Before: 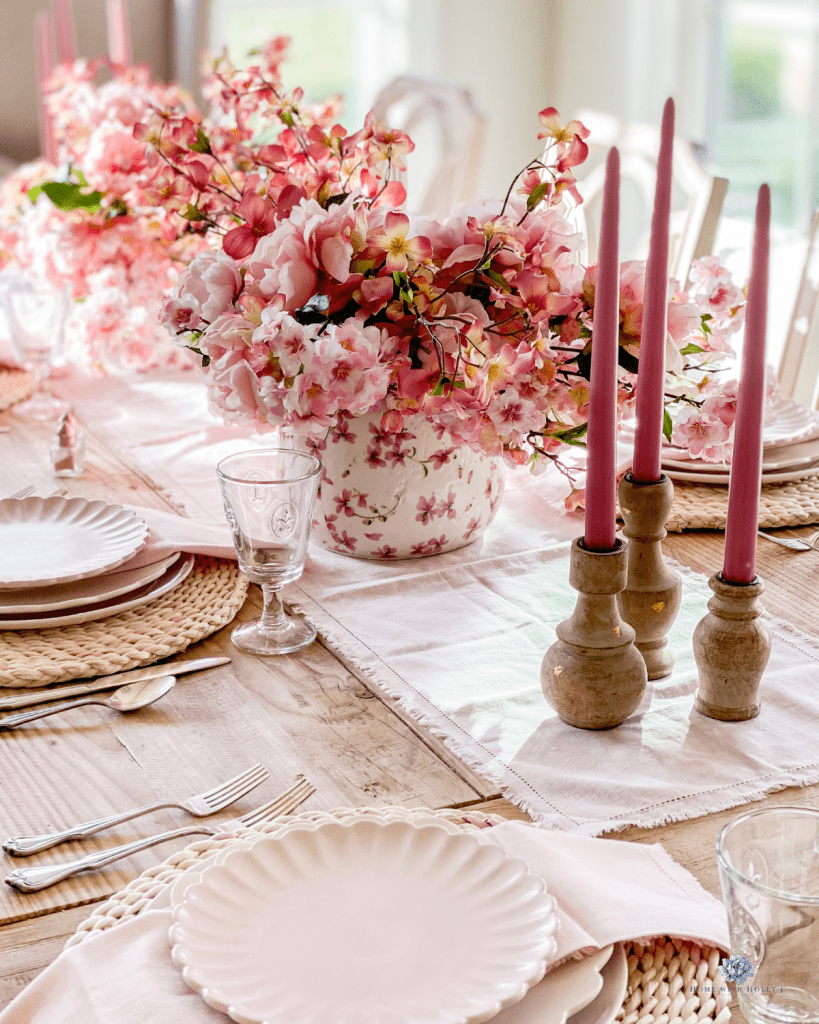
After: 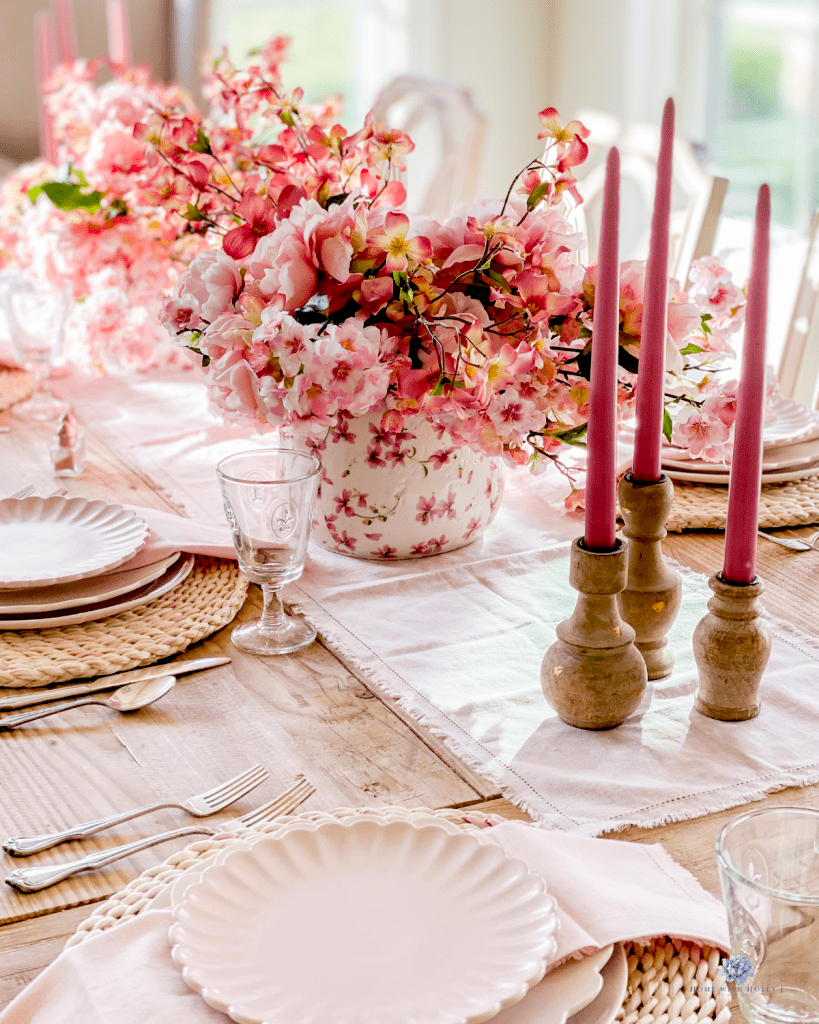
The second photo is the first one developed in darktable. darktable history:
color balance rgb: global offset › luminance -0.859%, perceptual saturation grading › global saturation 0.282%, perceptual brilliance grading › mid-tones 9.34%, perceptual brilliance grading › shadows 14.183%, global vibrance 20%
color correction: highlights b* 0.05
